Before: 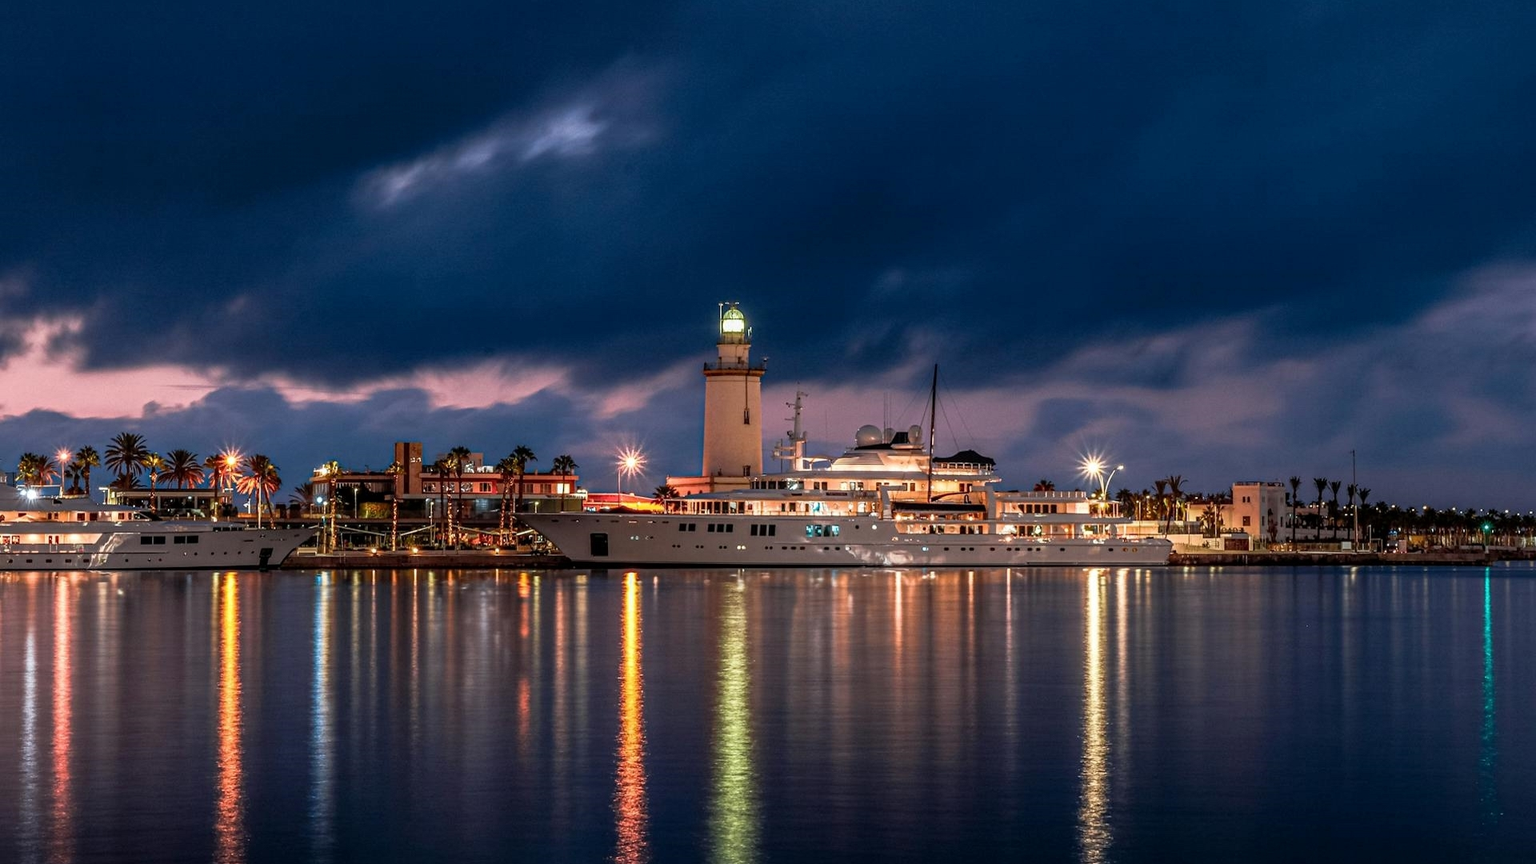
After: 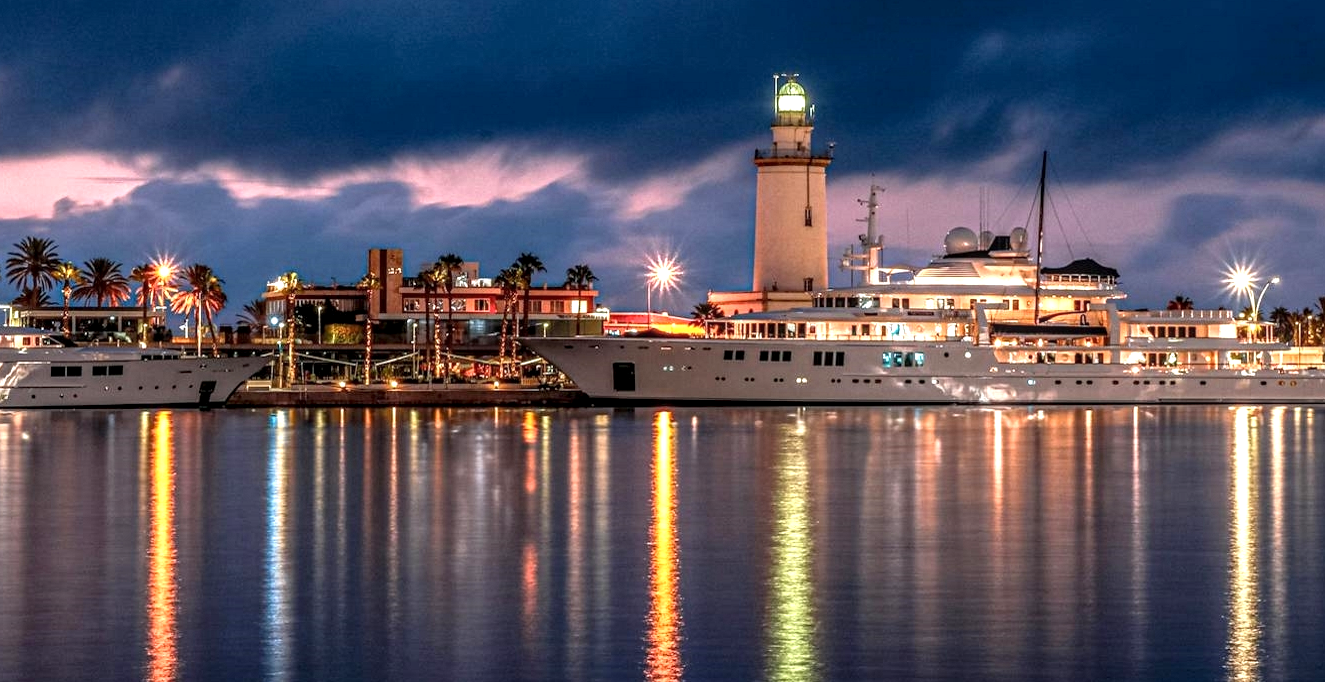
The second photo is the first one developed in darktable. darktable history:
crop: left 6.555%, top 28.165%, right 24.384%, bottom 8.613%
exposure: exposure 0.609 EV, compensate highlight preservation false
local contrast: on, module defaults
